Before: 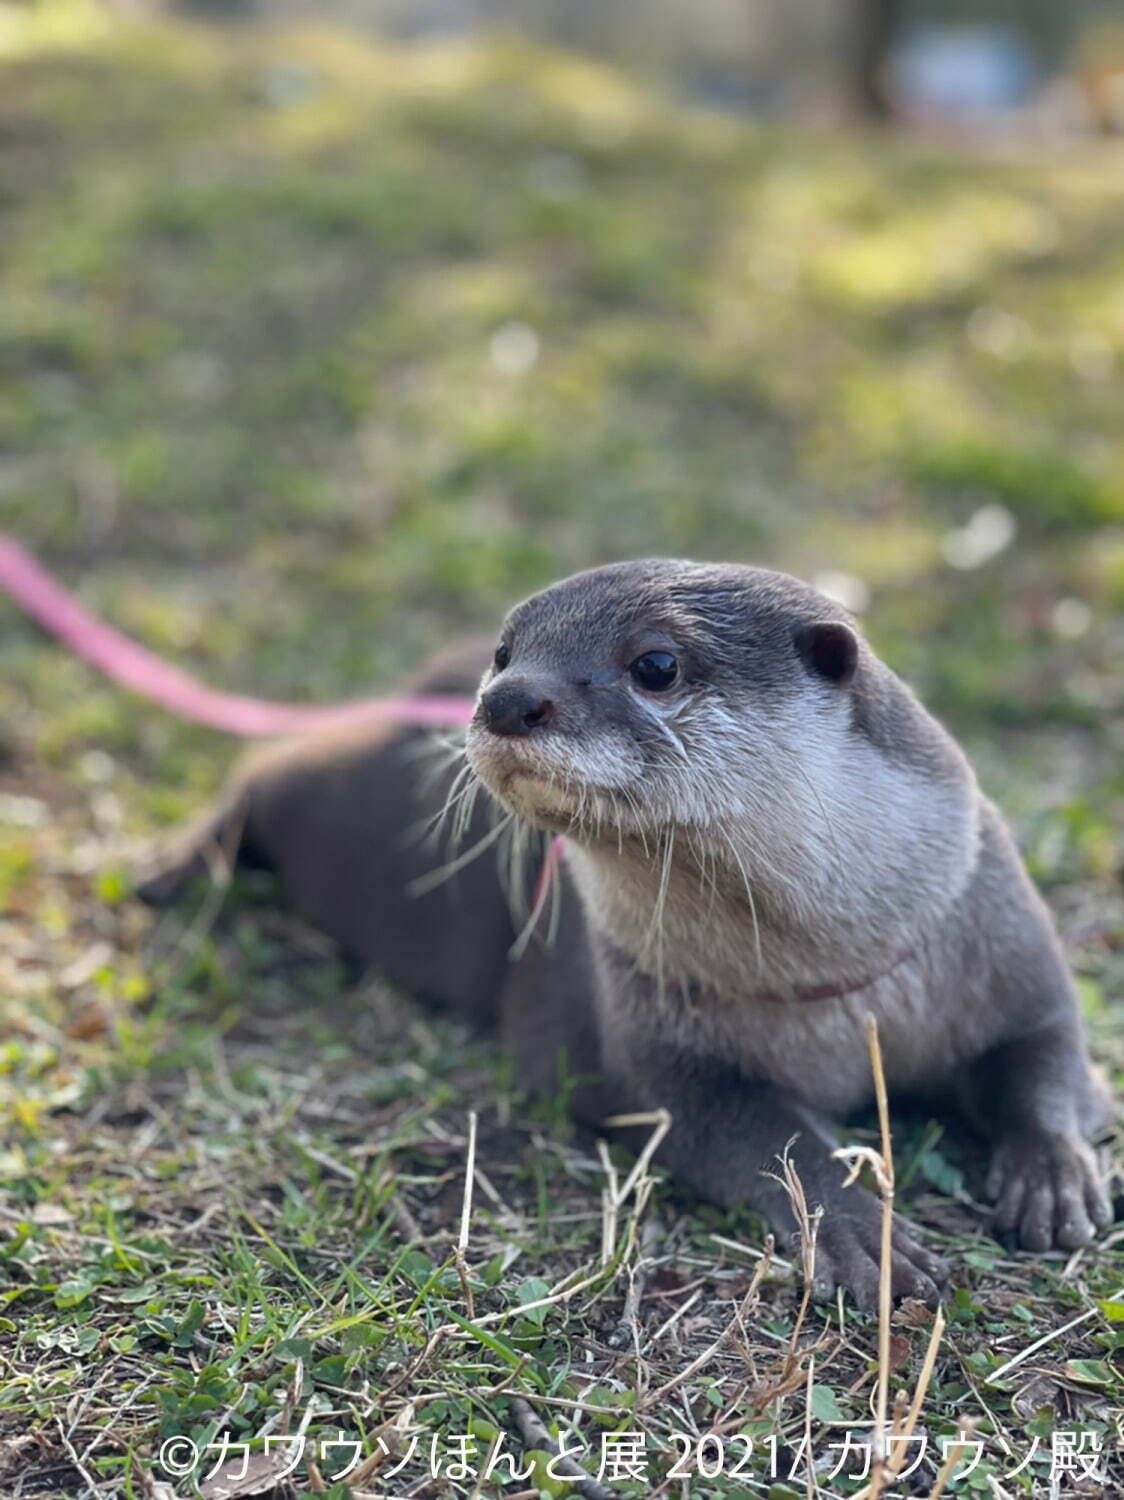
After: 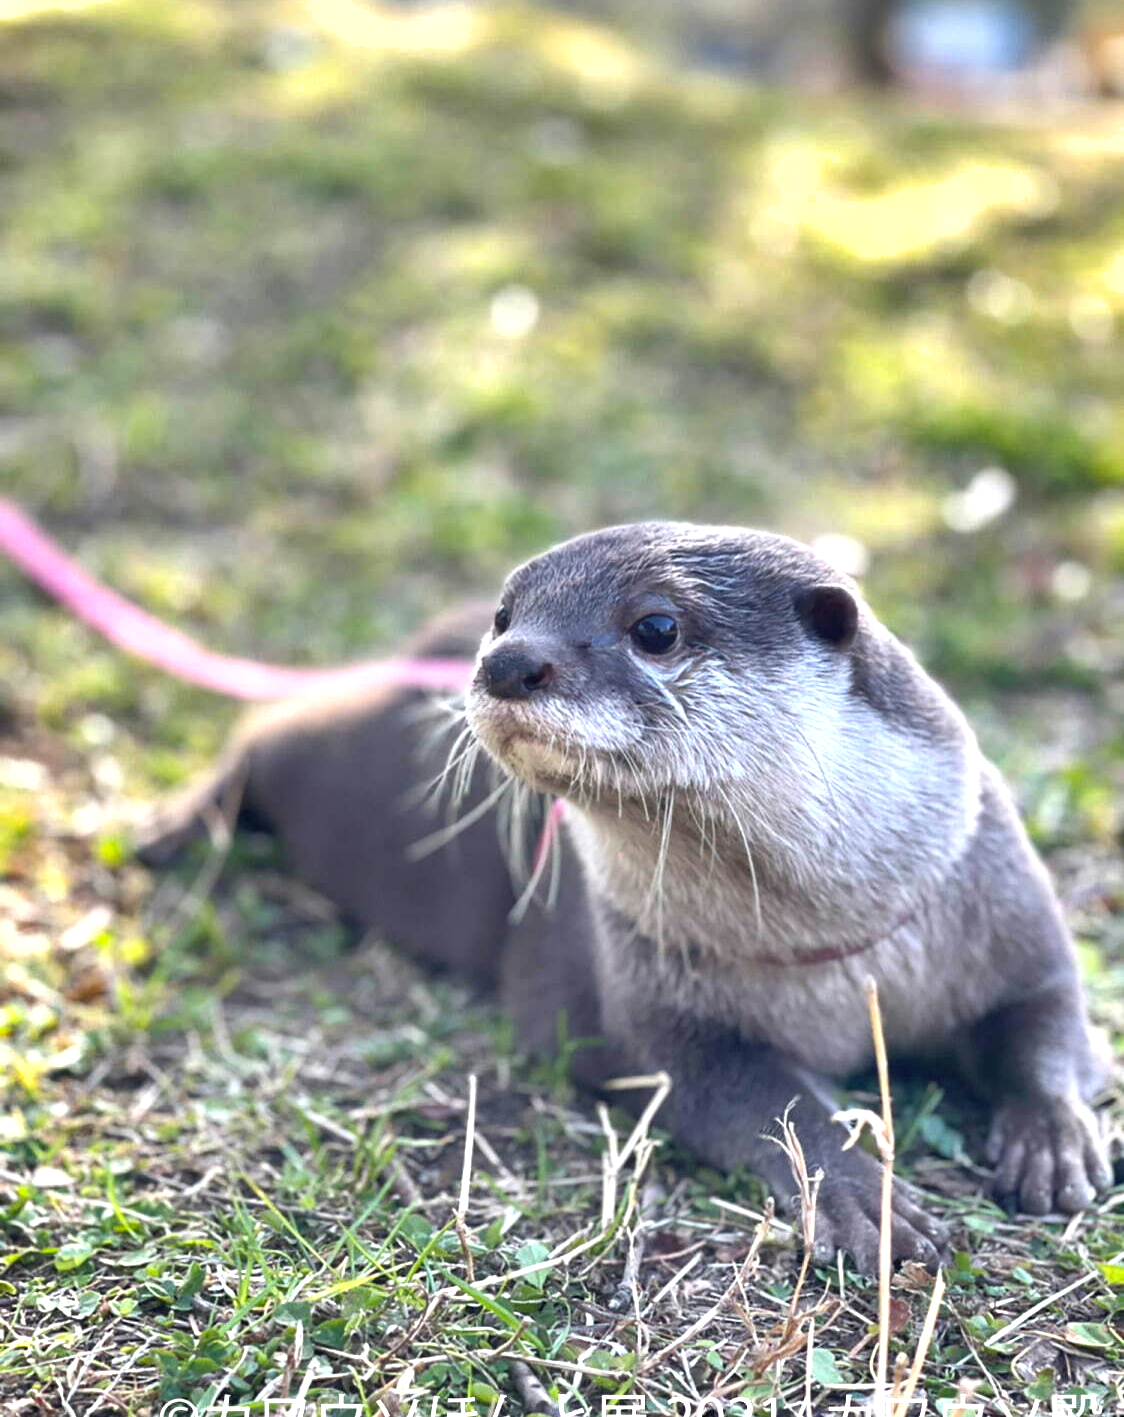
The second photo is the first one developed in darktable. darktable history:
shadows and highlights: soften with gaussian
exposure: black level correction 0, exposure 1 EV, compensate highlight preservation false
crop and rotate: top 2.479%, bottom 3.018%
white balance: red 1.004, blue 1.024
